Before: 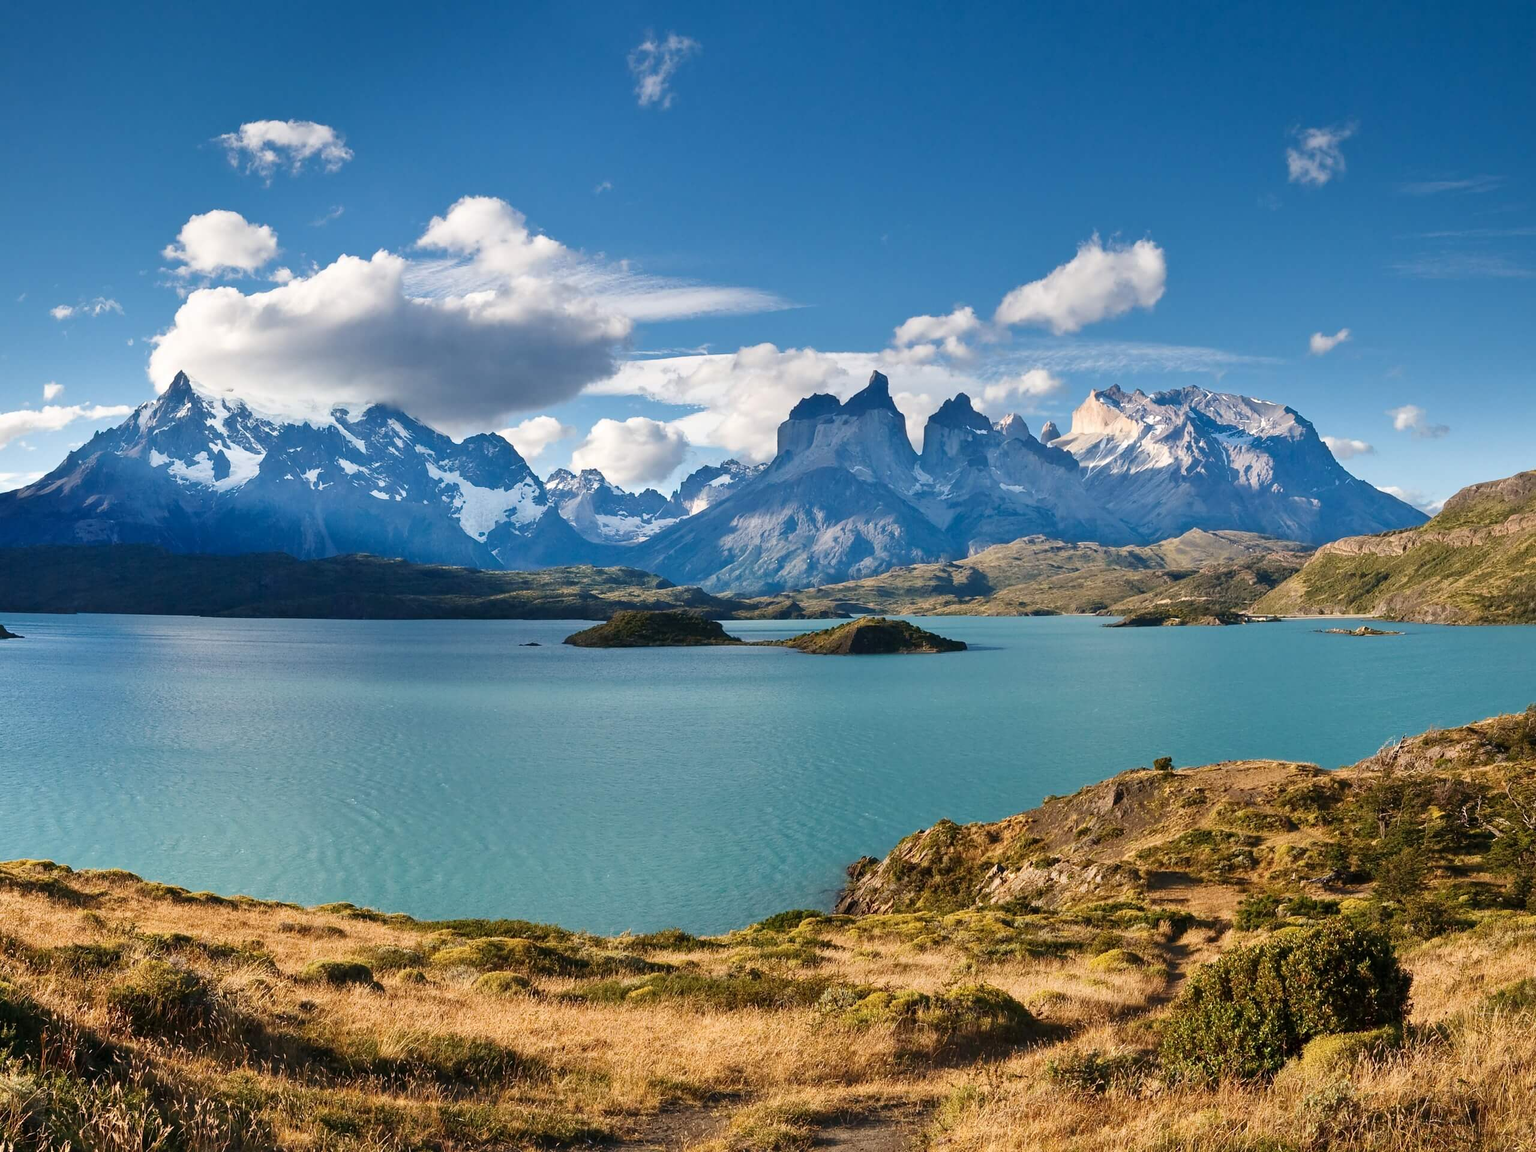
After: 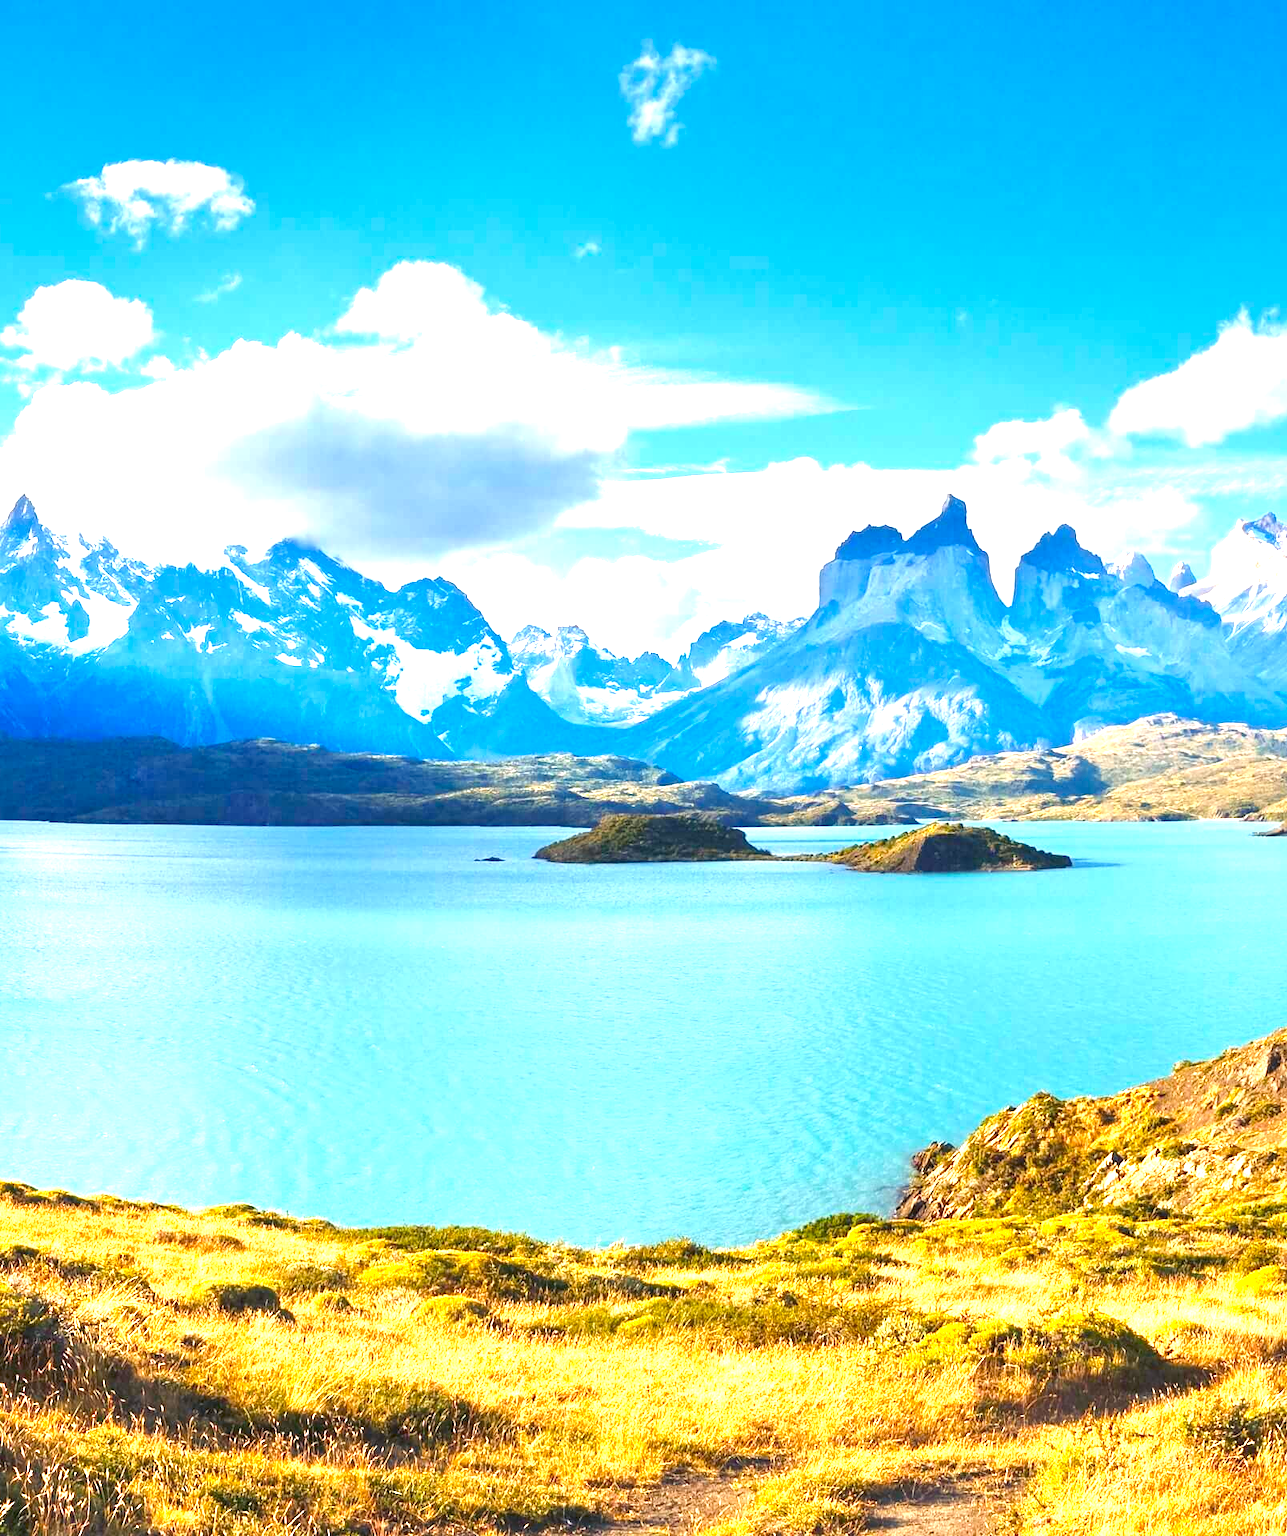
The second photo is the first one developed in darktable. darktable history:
color balance rgb: shadows lift › luminance -21.613%, shadows lift › chroma 6.622%, shadows lift › hue 272.25°, perceptual saturation grading › global saturation 25.106%, contrast -9.882%
exposure: black level correction 0, exposure 2.112 EV, compensate exposure bias true, compensate highlight preservation false
crop: left 10.653%, right 26.488%
